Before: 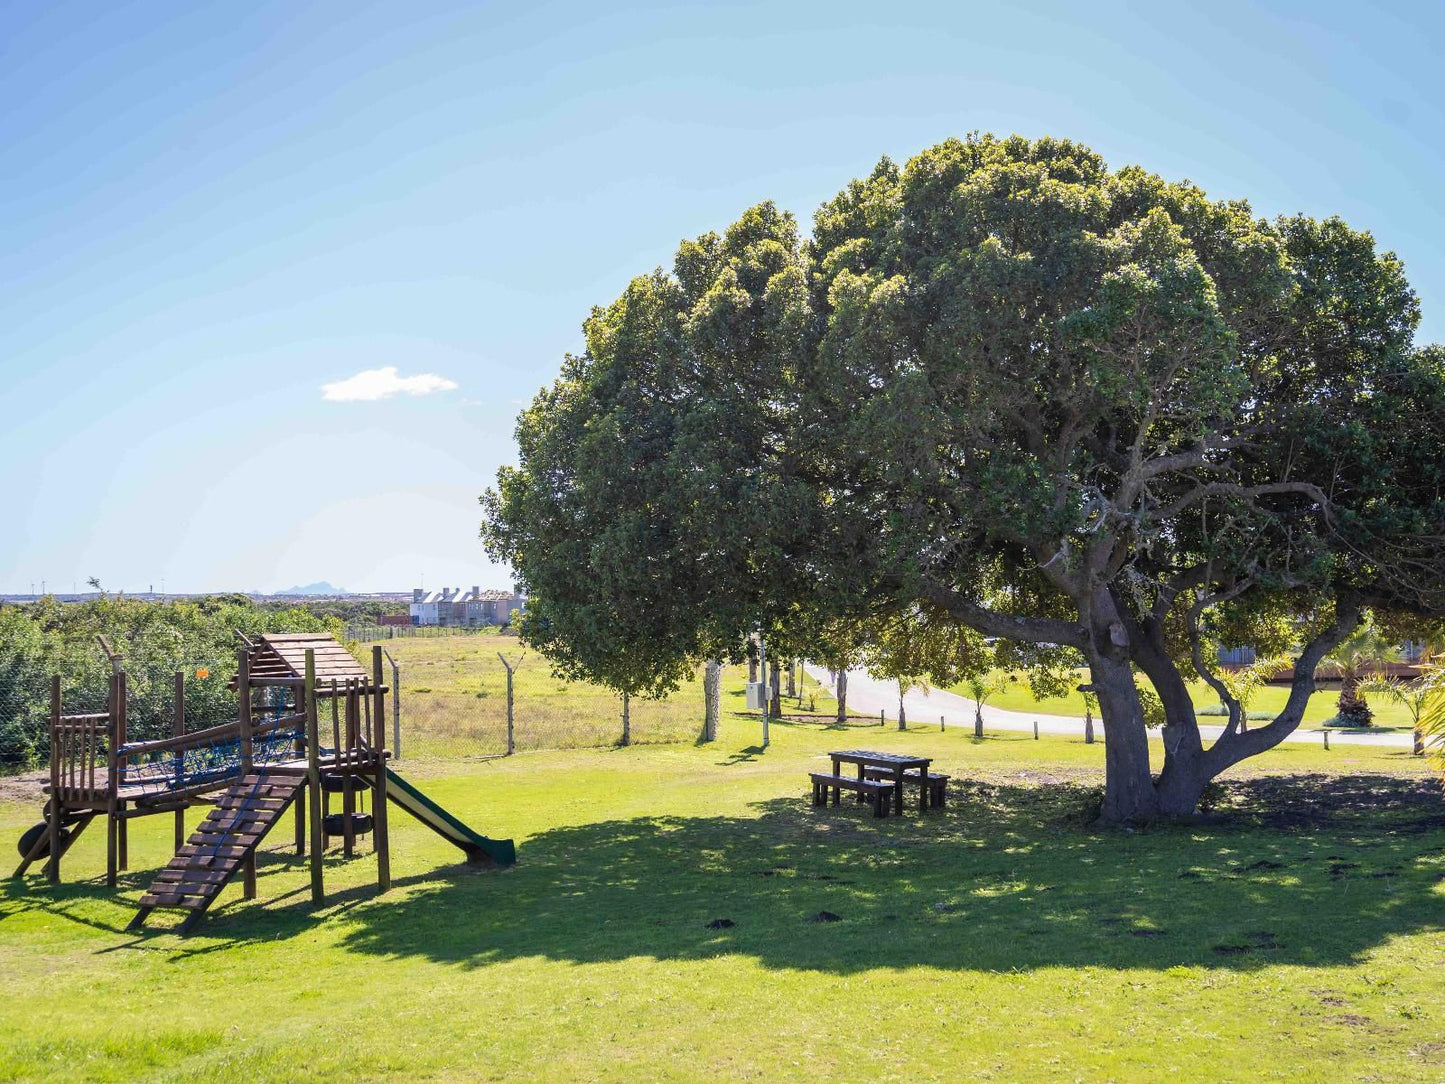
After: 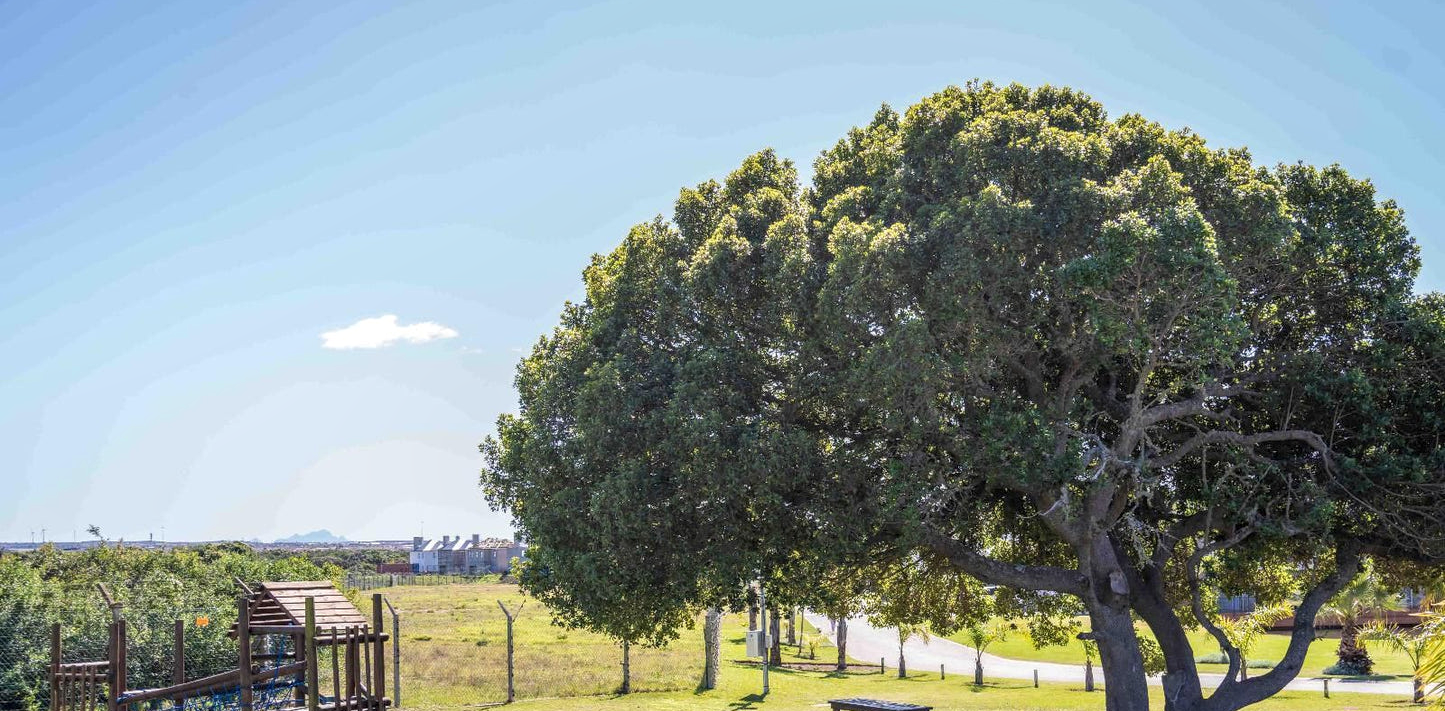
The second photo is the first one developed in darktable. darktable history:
crop and rotate: top 4.848%, bottom 29.503%
local contrast: on, module defaults
